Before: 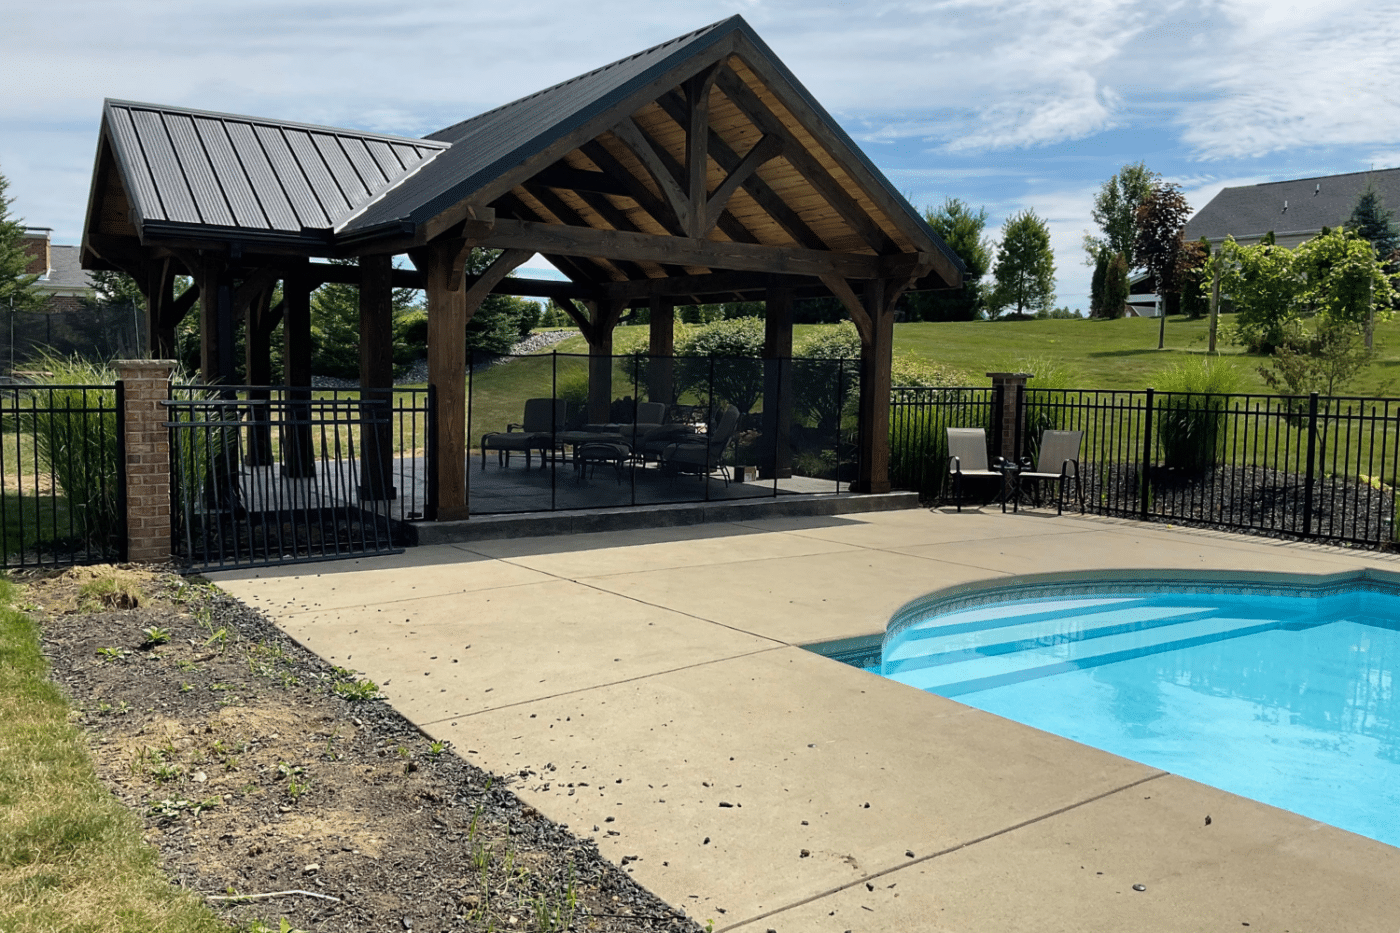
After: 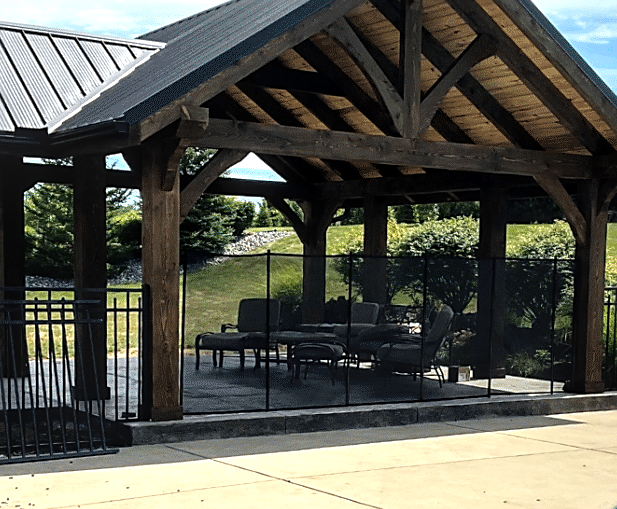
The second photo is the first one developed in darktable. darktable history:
crop: left 20.436%, top 10.82%, right 35.485%, bottom 34.521%
sharpen: radius 1.846, amount 0.405, threshold 1.726
exposure: exposure 0.23 EV, compensate highlight preservation false
local contrast: on, module defaults
tone equalizer: -8 EV -0.716 EV, -7 EV -0.707 EV, -6 EV -0.579 EV, -5 EV -0.424 EV, -3 EV 0.4 EV, -2 EV 0.6 EV, -1 EV 0.69 EV, +0 EV 0.725 EV
